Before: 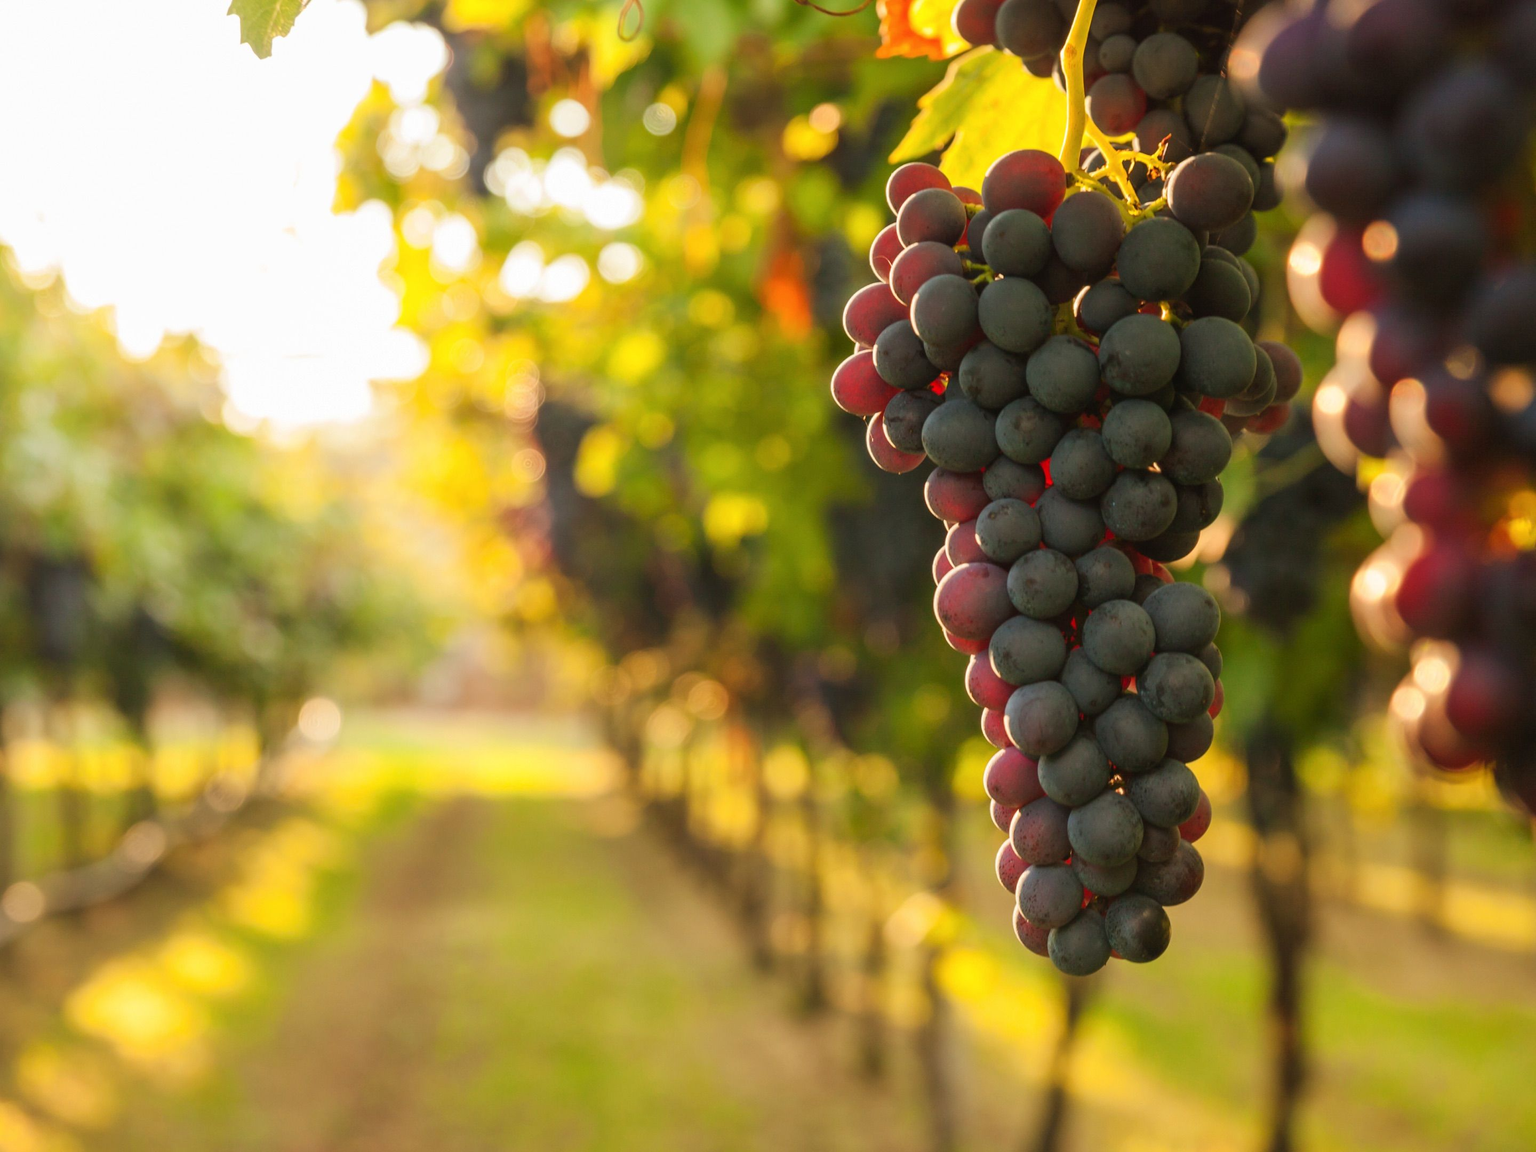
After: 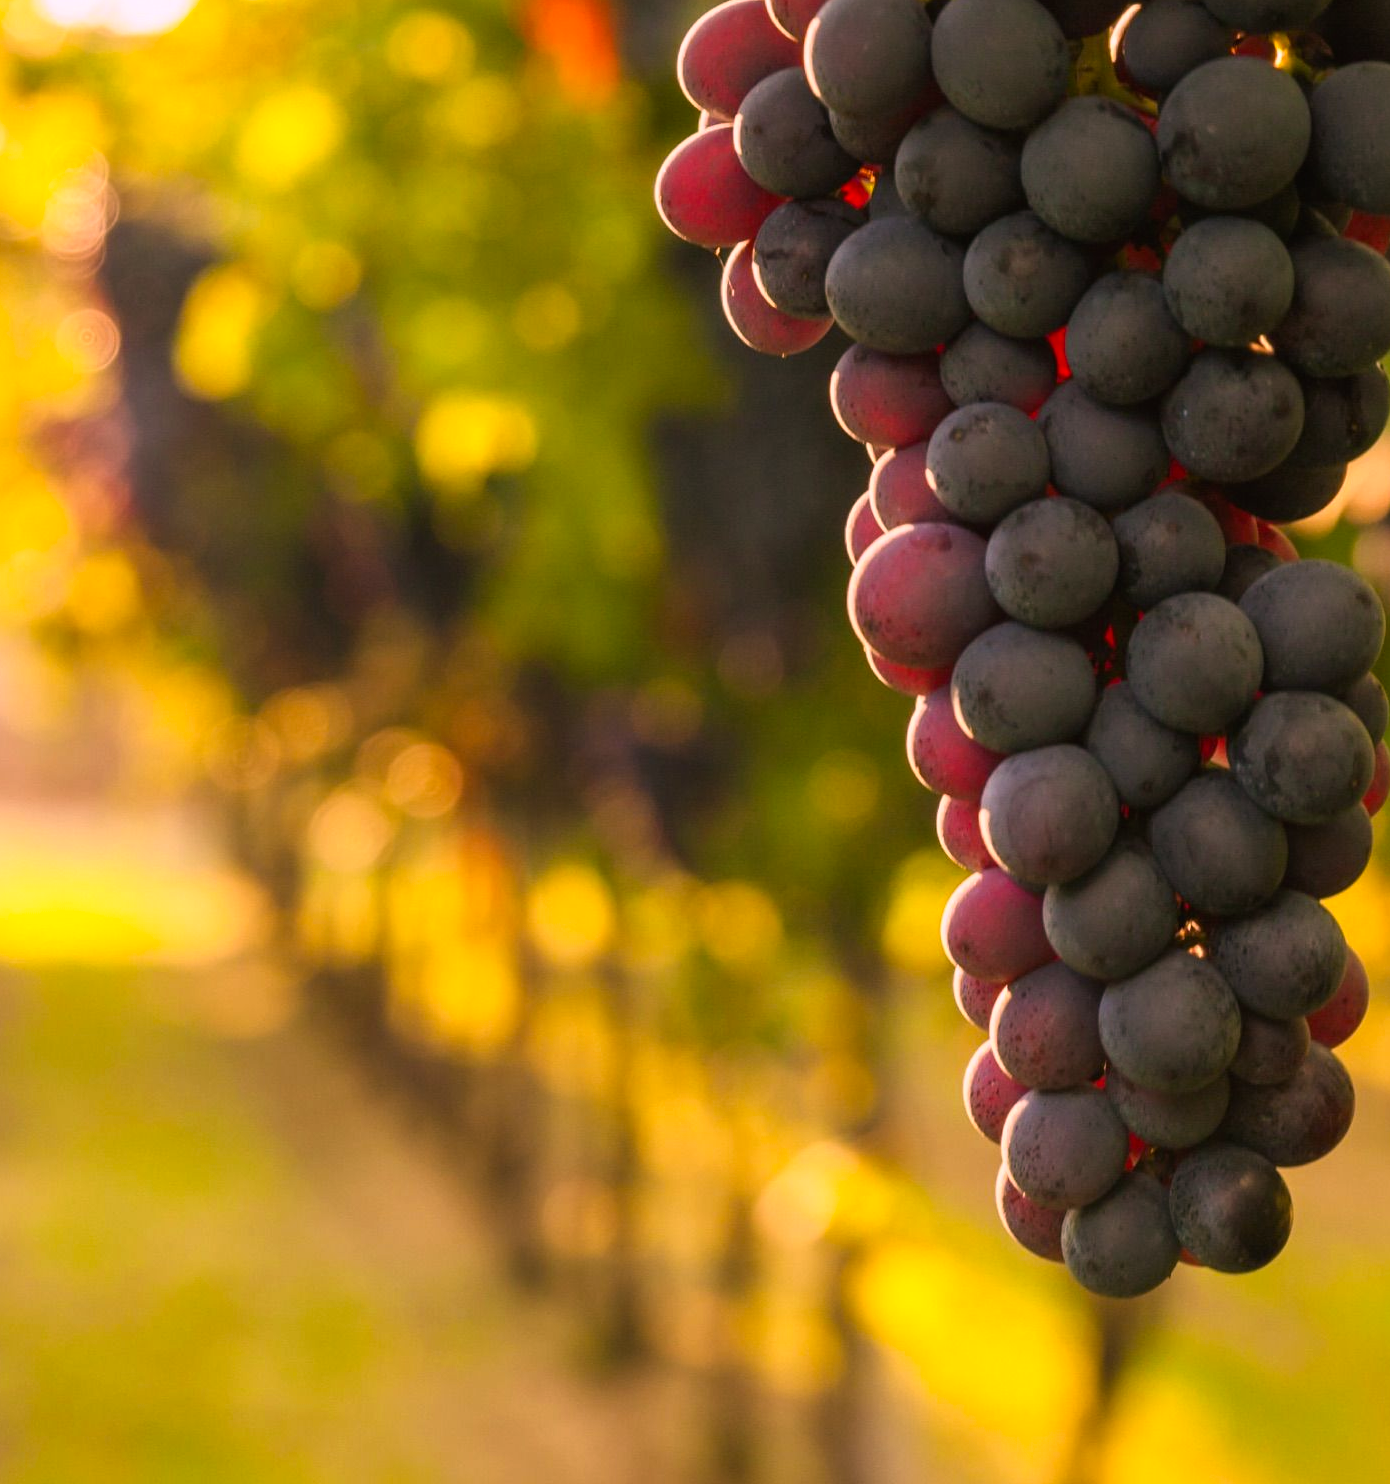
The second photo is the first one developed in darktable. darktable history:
color correction: highlights a* 21.88, highlights b* 22.25
crop: left 31.379%, top 24.658%, right 20.326%, bottom 6.628%
white balance: red 0.948, green 1.02, blue 1.176
rgb curve: curves: ch0 [(0, 0) (0.078, 0.051) (0.929, 0.956) (1, 1)], compensate middle gray true
